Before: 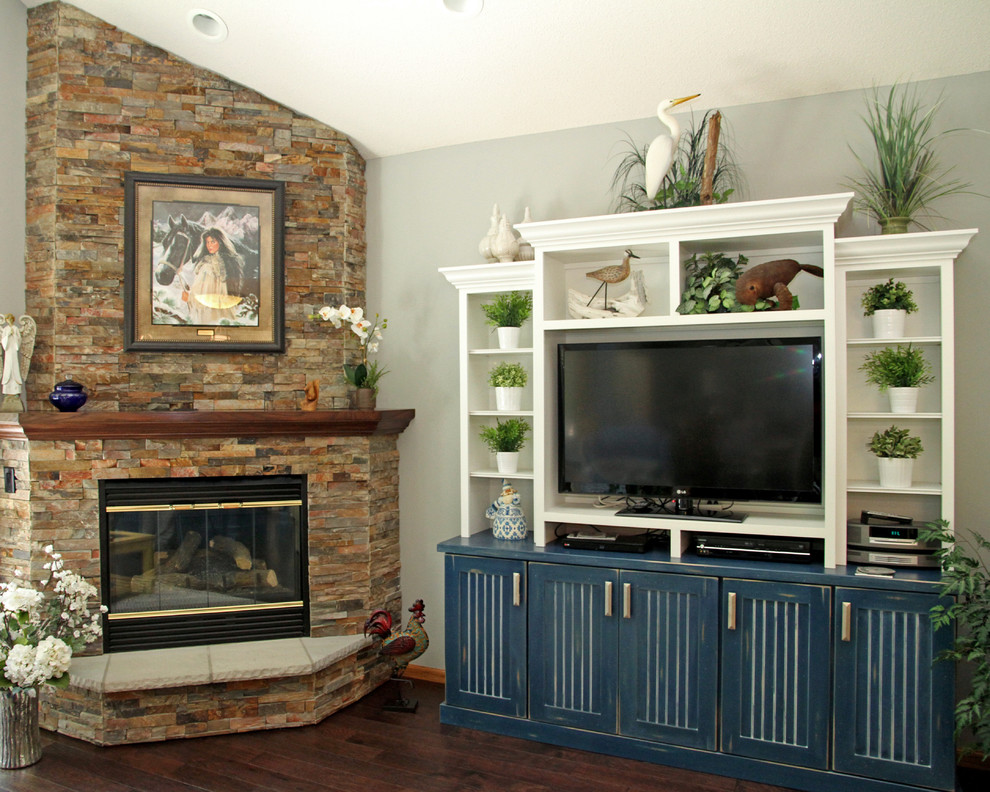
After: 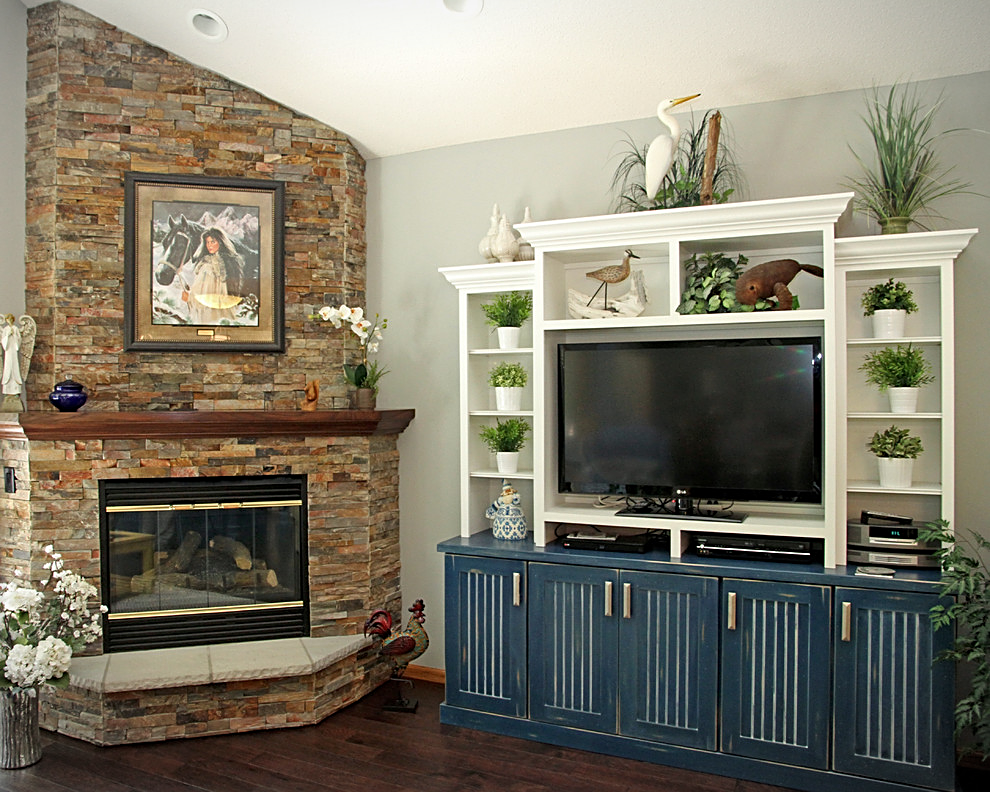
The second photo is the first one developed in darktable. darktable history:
vignetting: fall-off start 100%, brightness -0.282, width/height ratio 1.31
sharpen: on, module defaults
